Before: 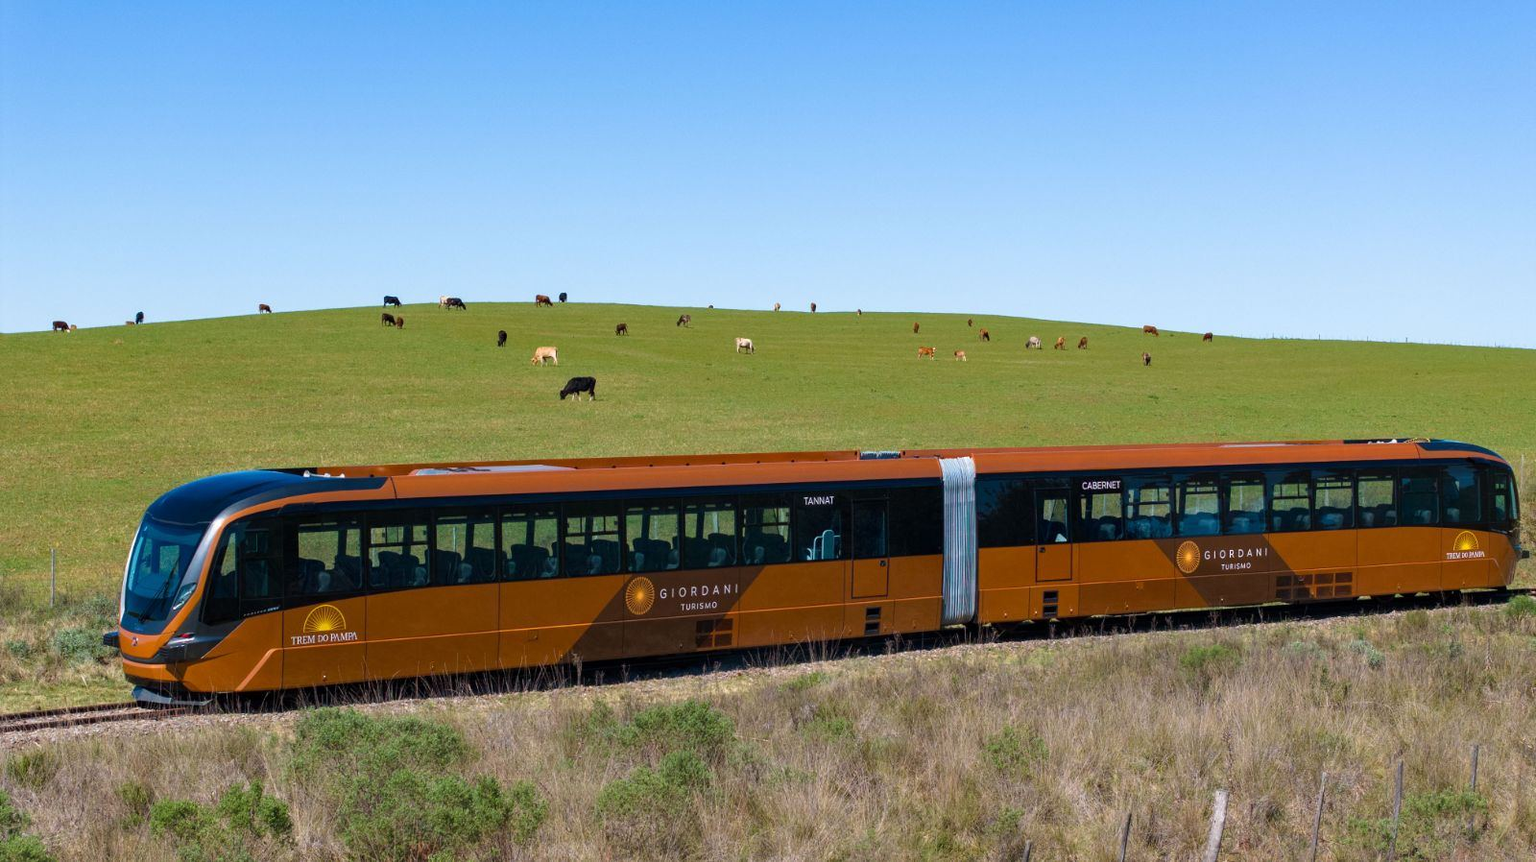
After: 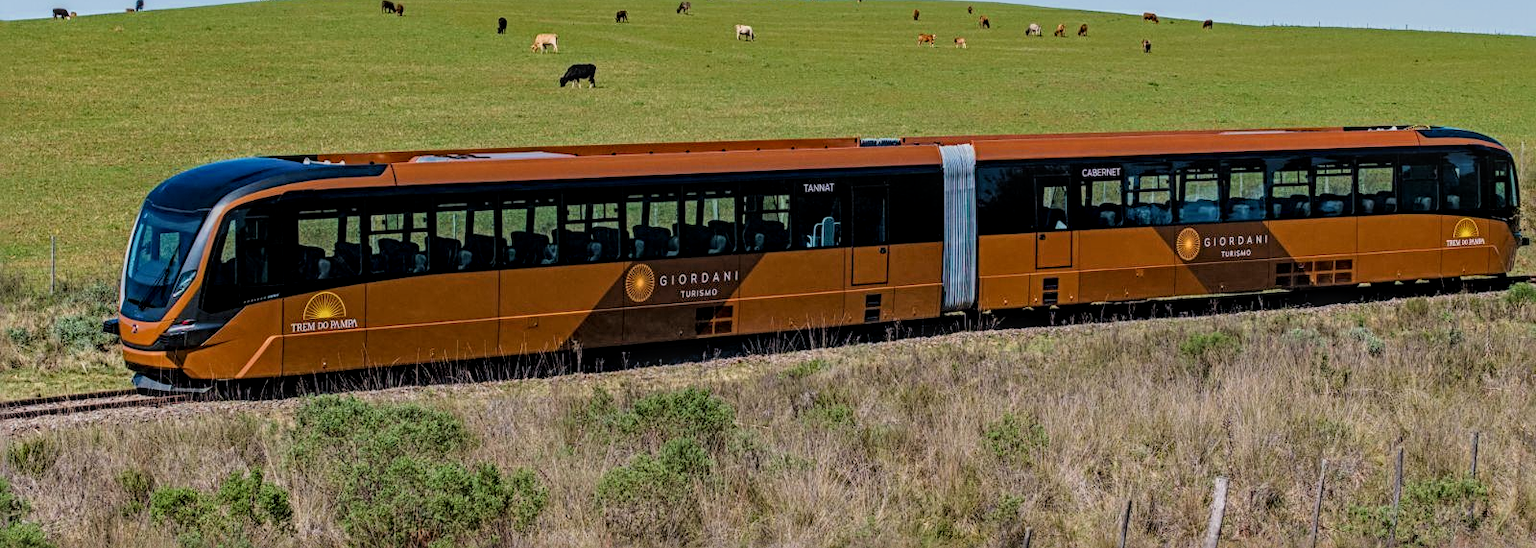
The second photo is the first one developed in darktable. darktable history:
crop and rotate: top 36.349%
local contrast: highlights 3%, shadows 2%, detail 133%
filmic rgb: black relative exposure -7.65 EV, white relative exposure 4.56 EV, threshold 2.96 EV, hardness 3.61, color science v6 (2022), enable highlight reconstruction true
sharpen: radius 3.992
